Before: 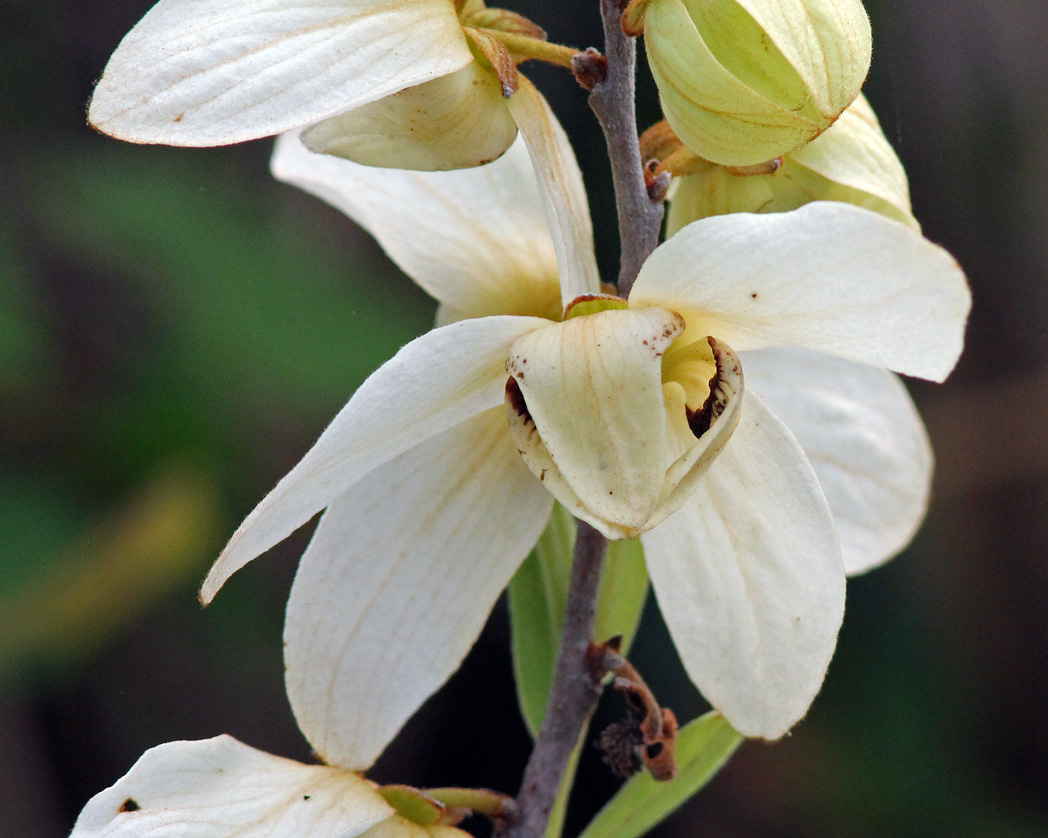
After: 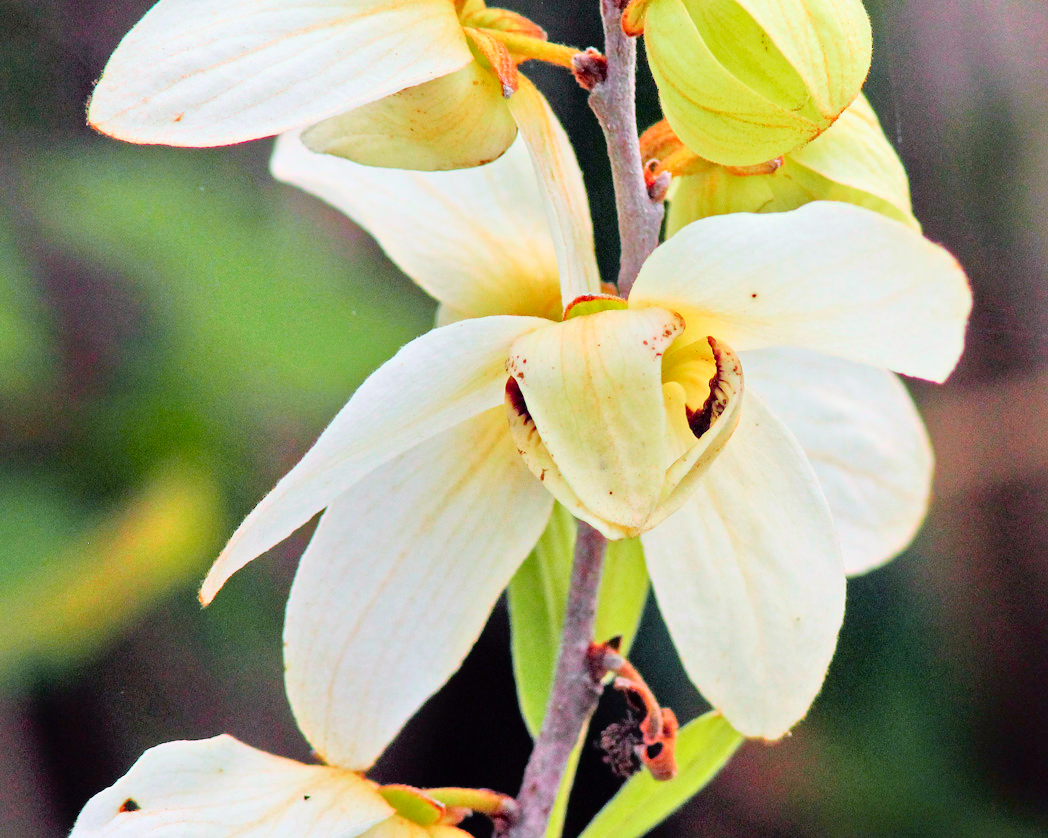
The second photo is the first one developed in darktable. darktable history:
tone equalizer: -7 EV 0.15 EV, -6 EV 0.6 EV, -5 EV 1.15 EV, -4 EV 1.33 EV, -3 EV 1.15 EV, -2 EV 0.6 EV, -1 EV 0.15 EV, mask exposure compensation -0.5 EV
tone curve: curves: ch0 [(0, 0.005) (0.103, 0.097) (0.18, 0.22) (0.378, 0.482) (0.504, 0.631) (0.663, 0.801) (0.834, 0.914) (1, 0.971)]; ch1 [(0, 0) (0.172, 0.123) (0.324, 0.253) (0.396, 0.388) (0.478, 0.461) (0.499, 0.498) (0.545, 0.587) (0.604, 0.692) (0.704, 0.818) (1, 1)]; ch2 [(0, 0) (0.411, 0.424) (0.496, 0.5) (0.521, 0.537) (0.555, 0.585) (0.628, 0.703) (1, 1)], color space Lab, independent channels, preserve colors none
